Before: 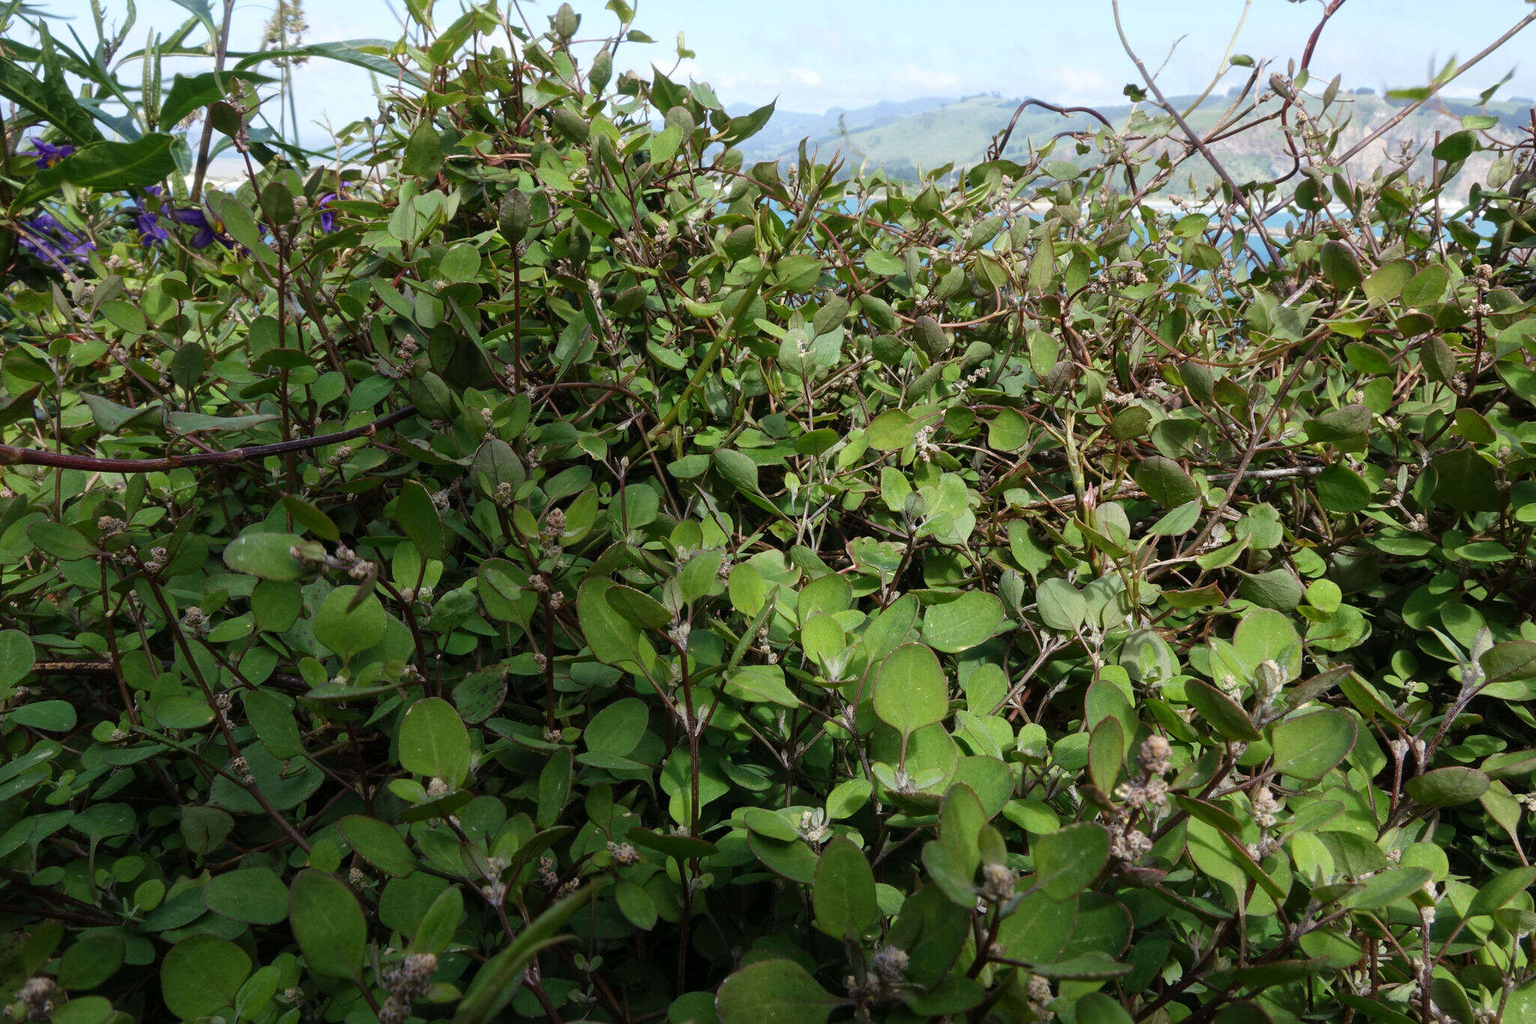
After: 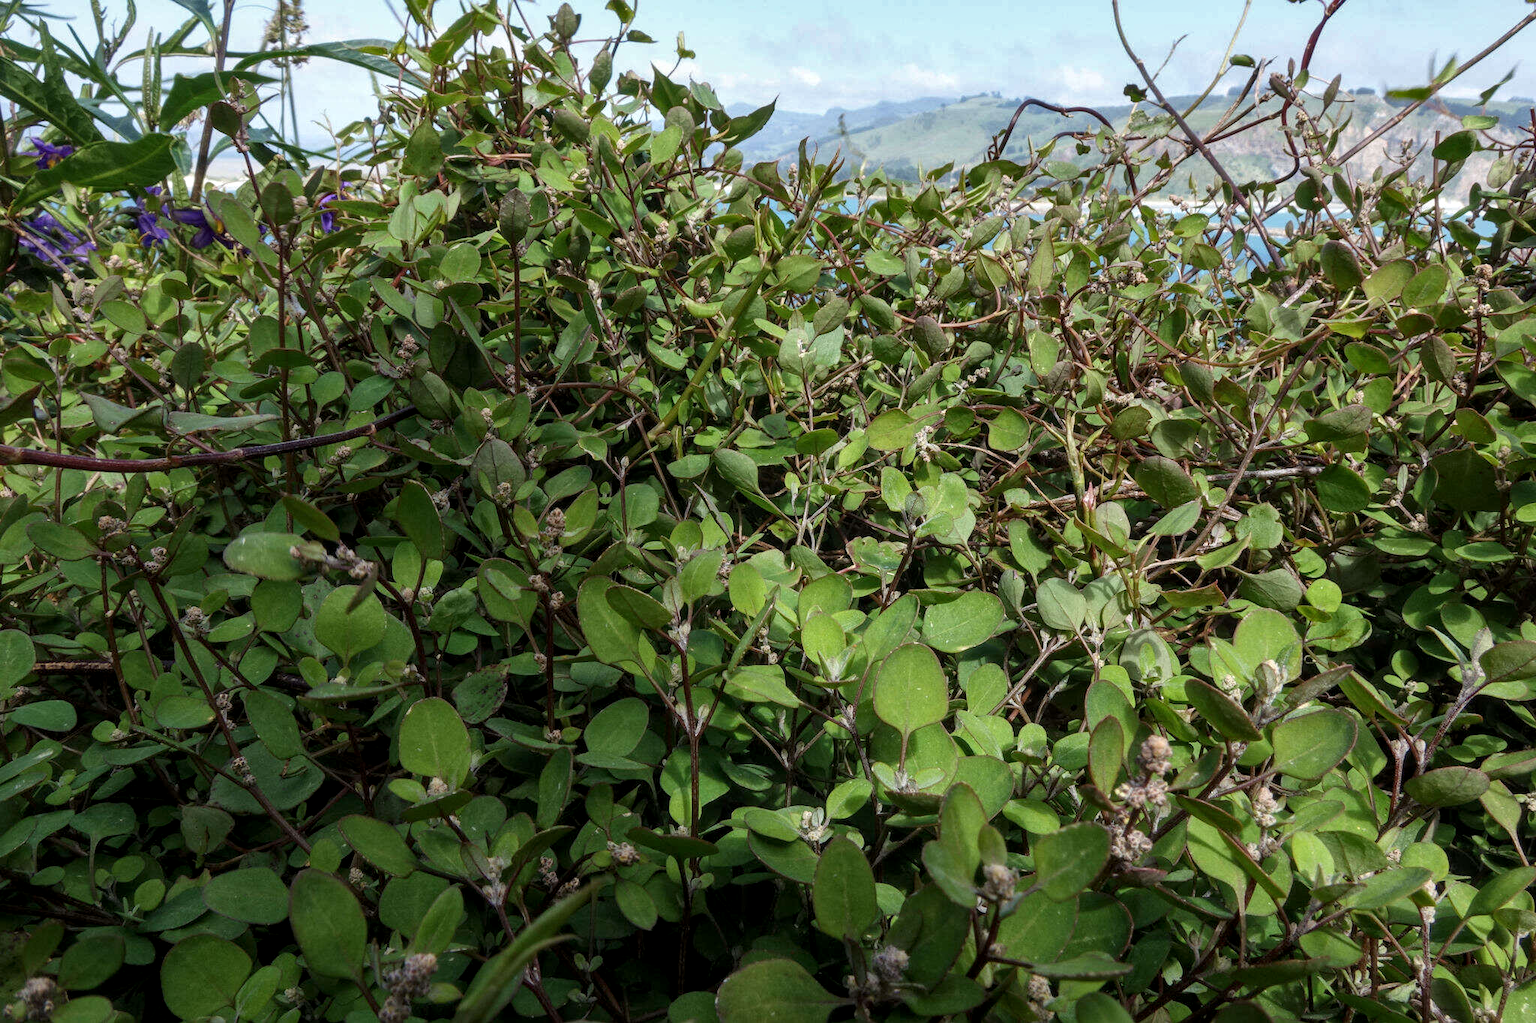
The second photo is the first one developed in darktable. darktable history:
shadows and highlights: shadows 5.55, soften with gaussian
local contrast: on, module defaults
